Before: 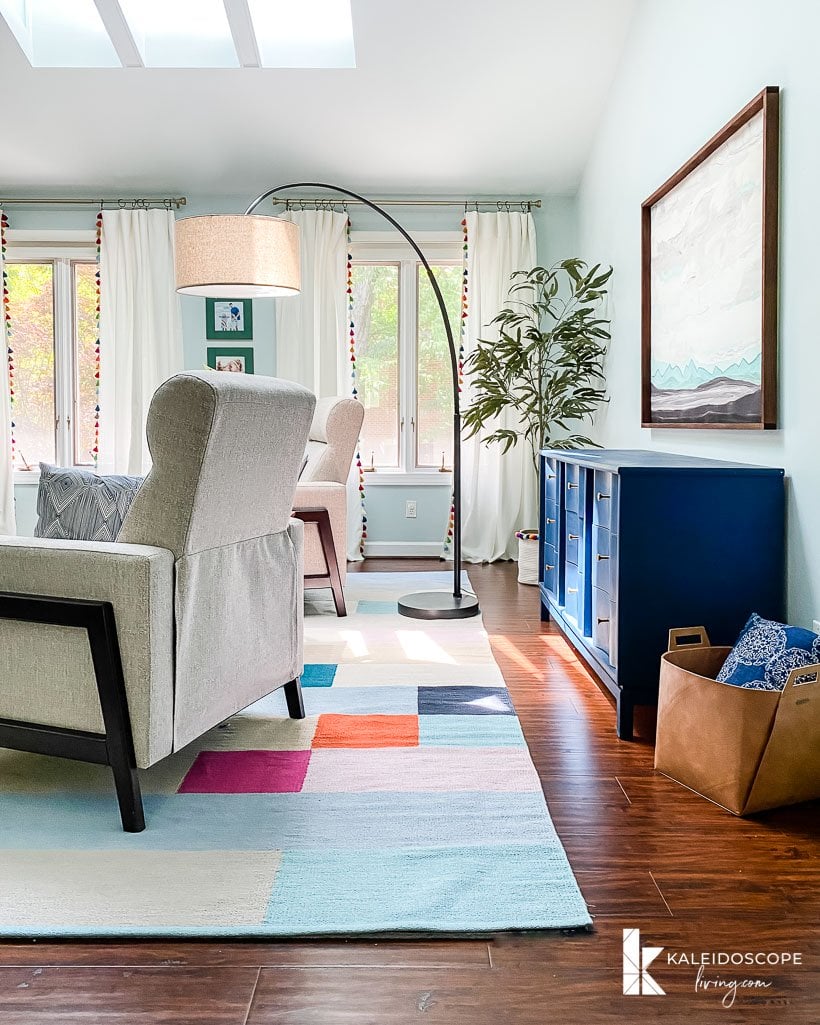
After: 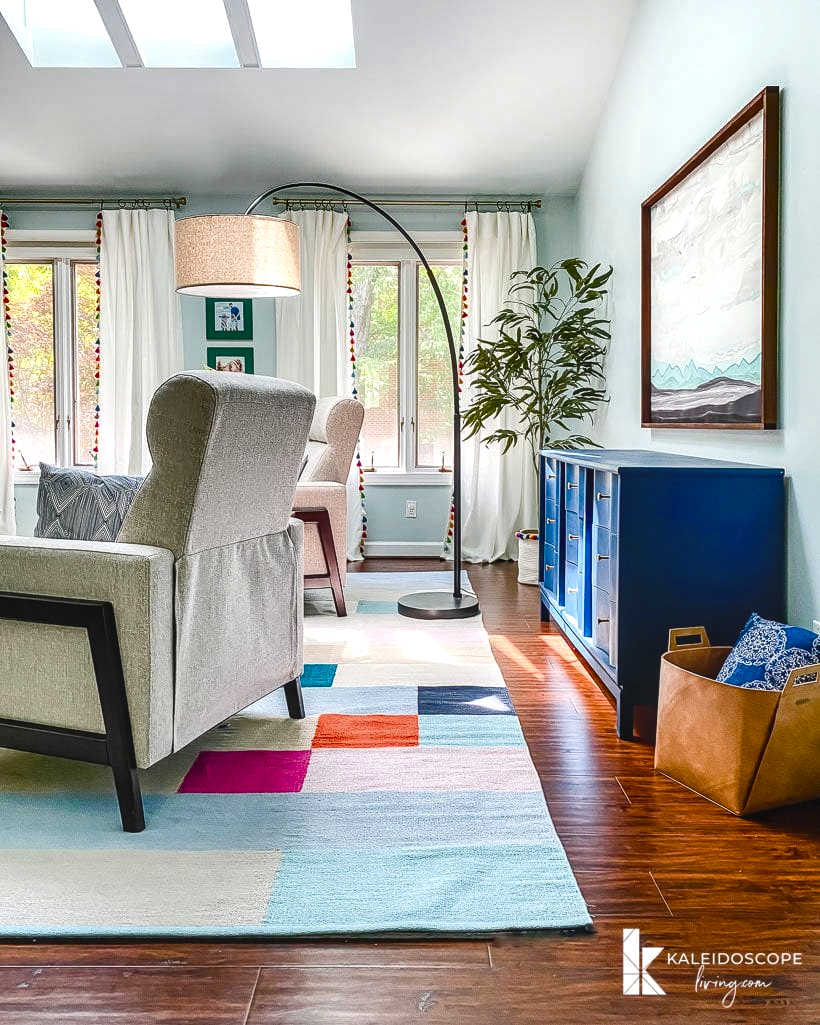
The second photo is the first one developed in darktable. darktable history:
color balance rgb: power › hue 74.51°, global offset › luminance 0.765%, perceptual saturation grading › global saturation 34.872%, perceptual saturation grading › highlights -29.887%, perceptual saturation grading › shadows 35.222%, contrast 5.096%
local contrast: on, module defaults
base curve: curves: ch0 [(0, 0) (0.989, 0.992)], preserve colors none
shadows and highlights: soften with gaussian
